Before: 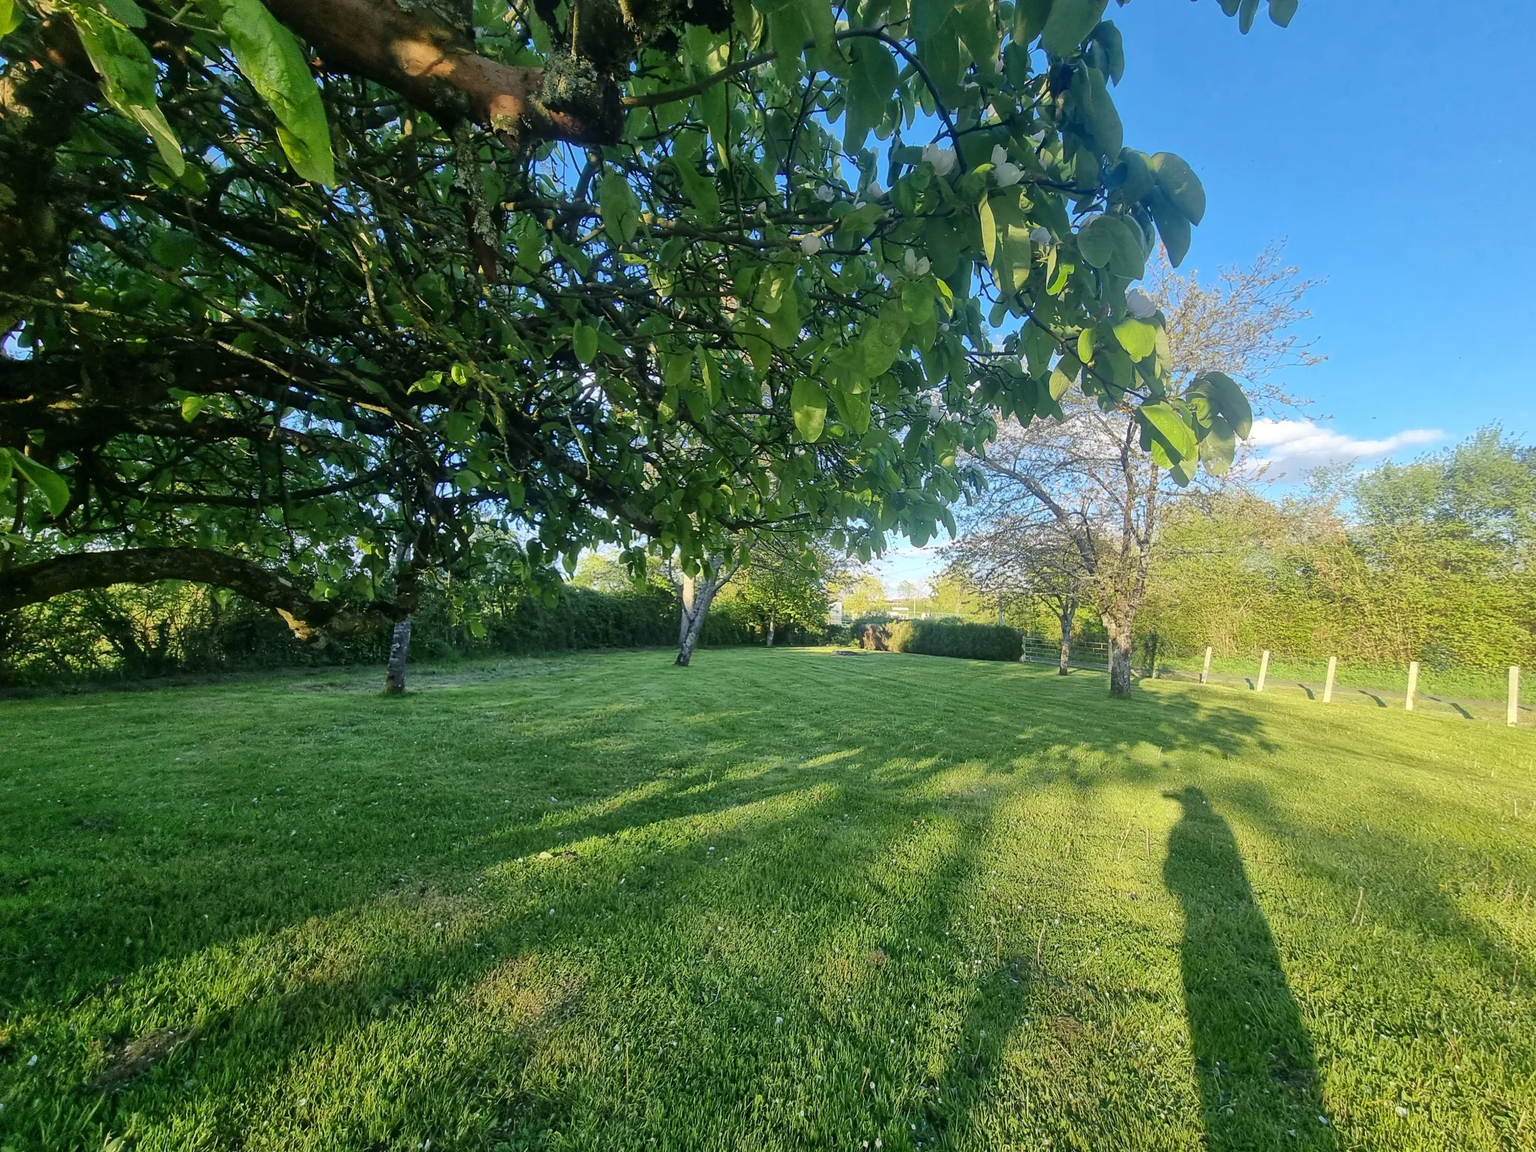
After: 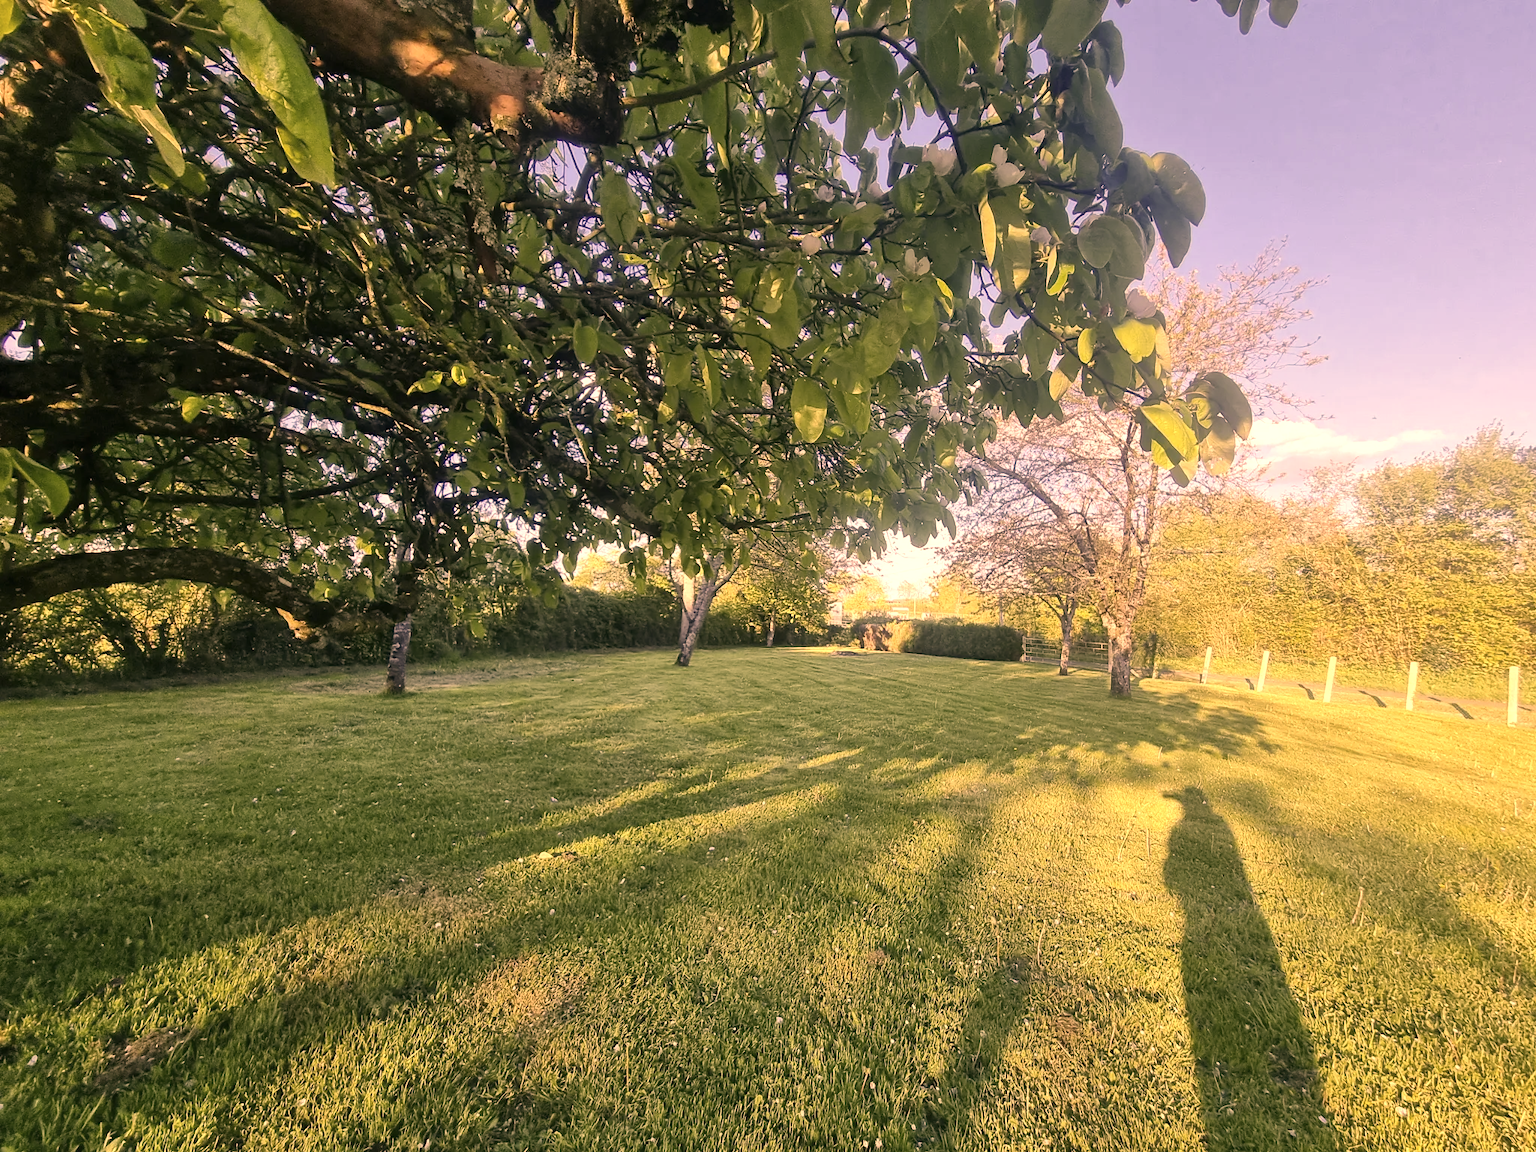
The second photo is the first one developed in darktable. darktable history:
color correction: highlights a* 39.55, highlights b* 39.76, saturation 0.686
exposure: black level correction 0, exposure 0.498 EV, compensate highlight preservation false
